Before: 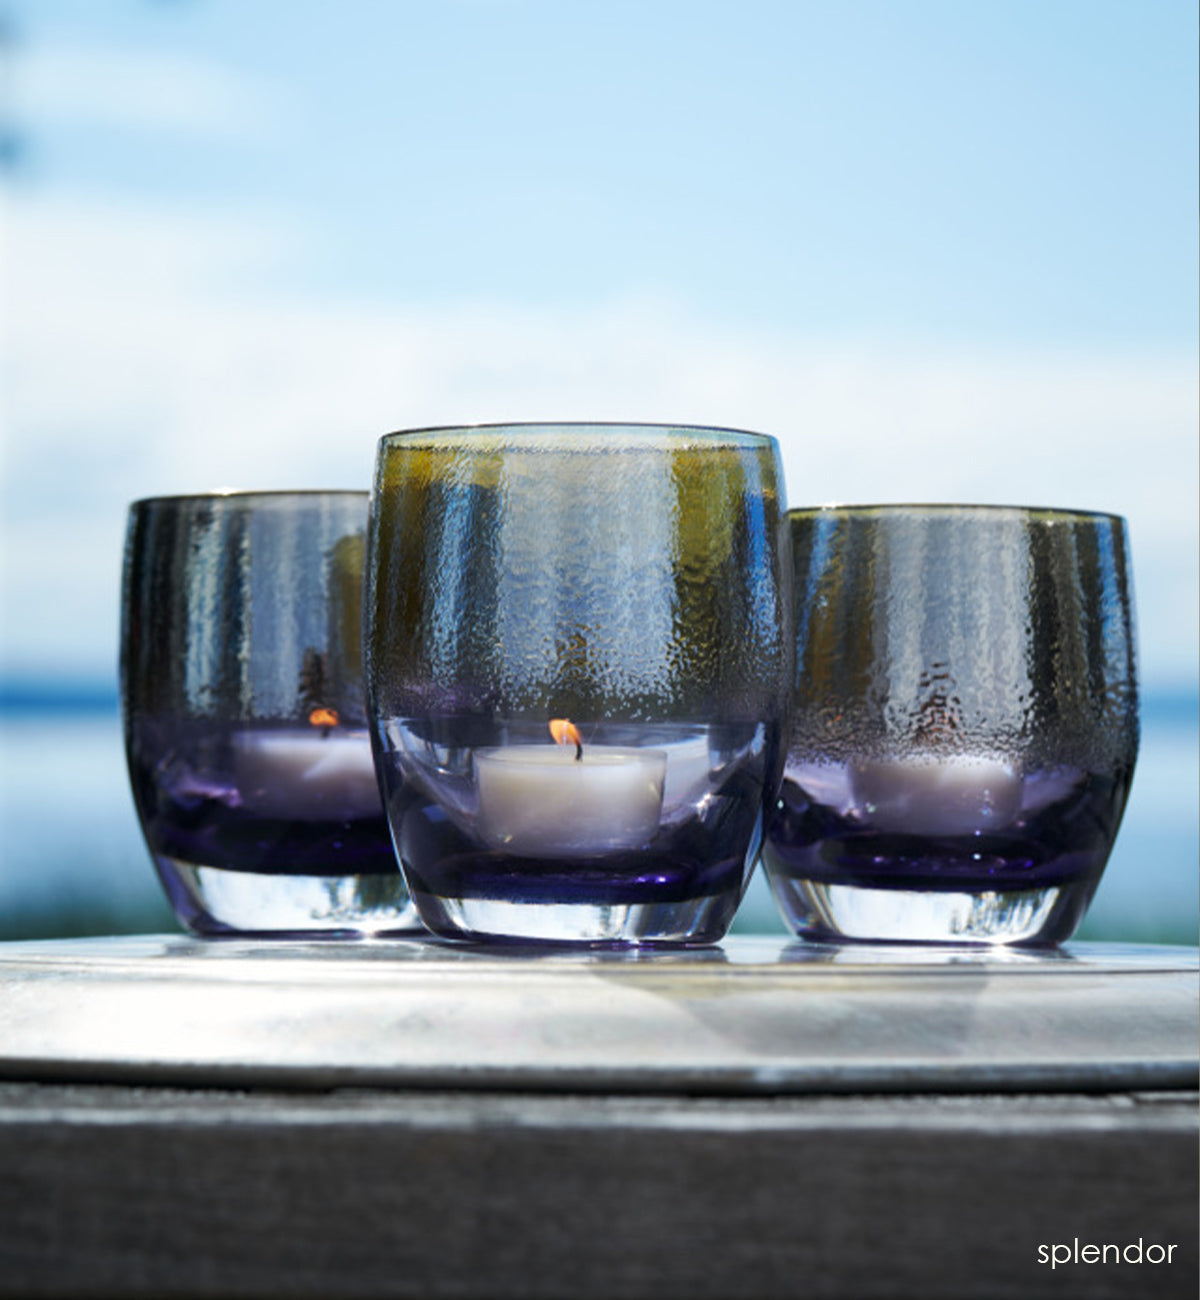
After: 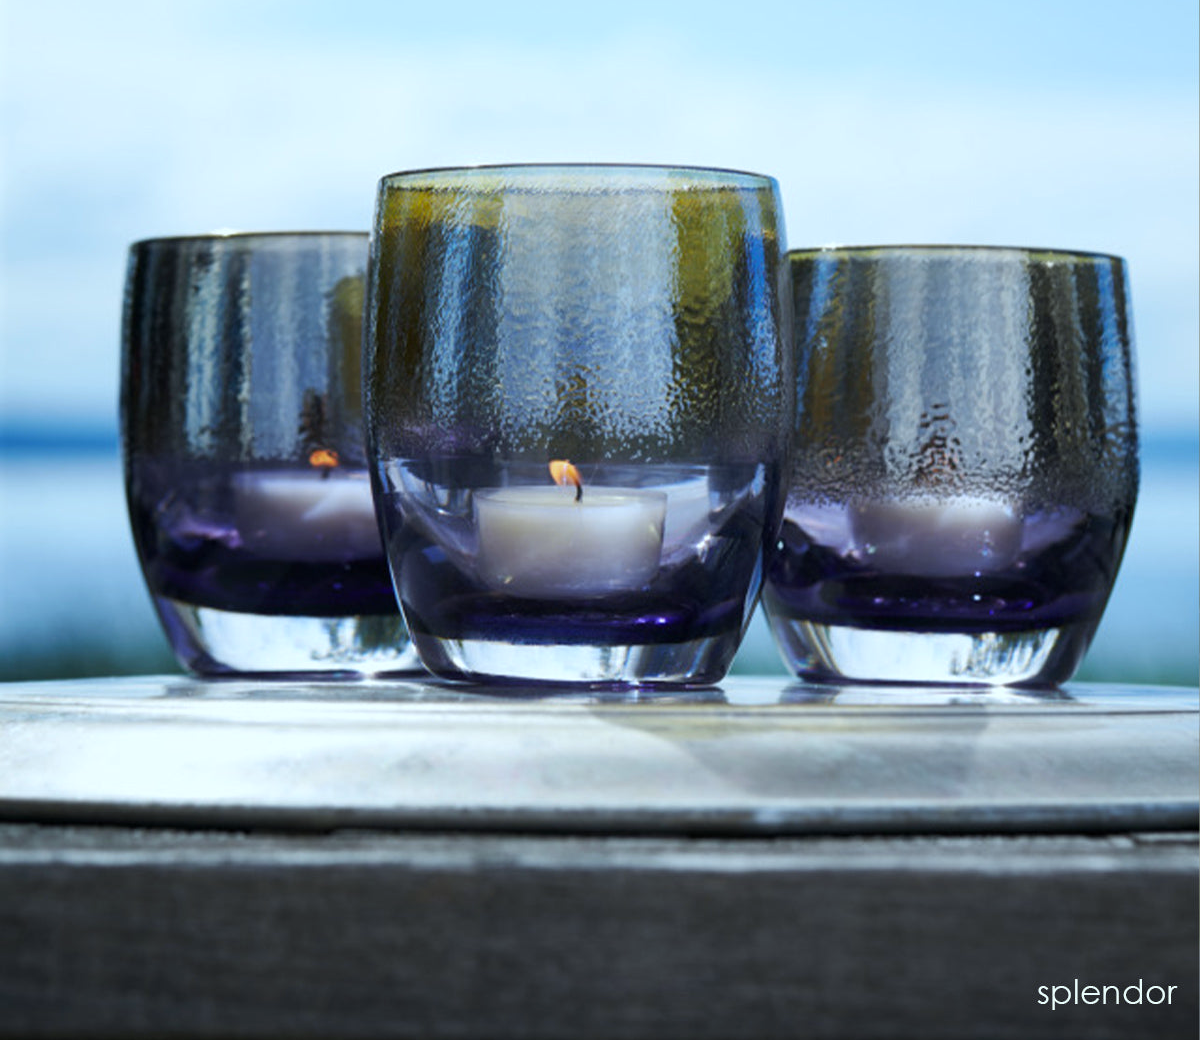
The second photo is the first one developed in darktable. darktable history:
crop and rotate: top 19.998%
white balance: red 0.925, blue 1.046
